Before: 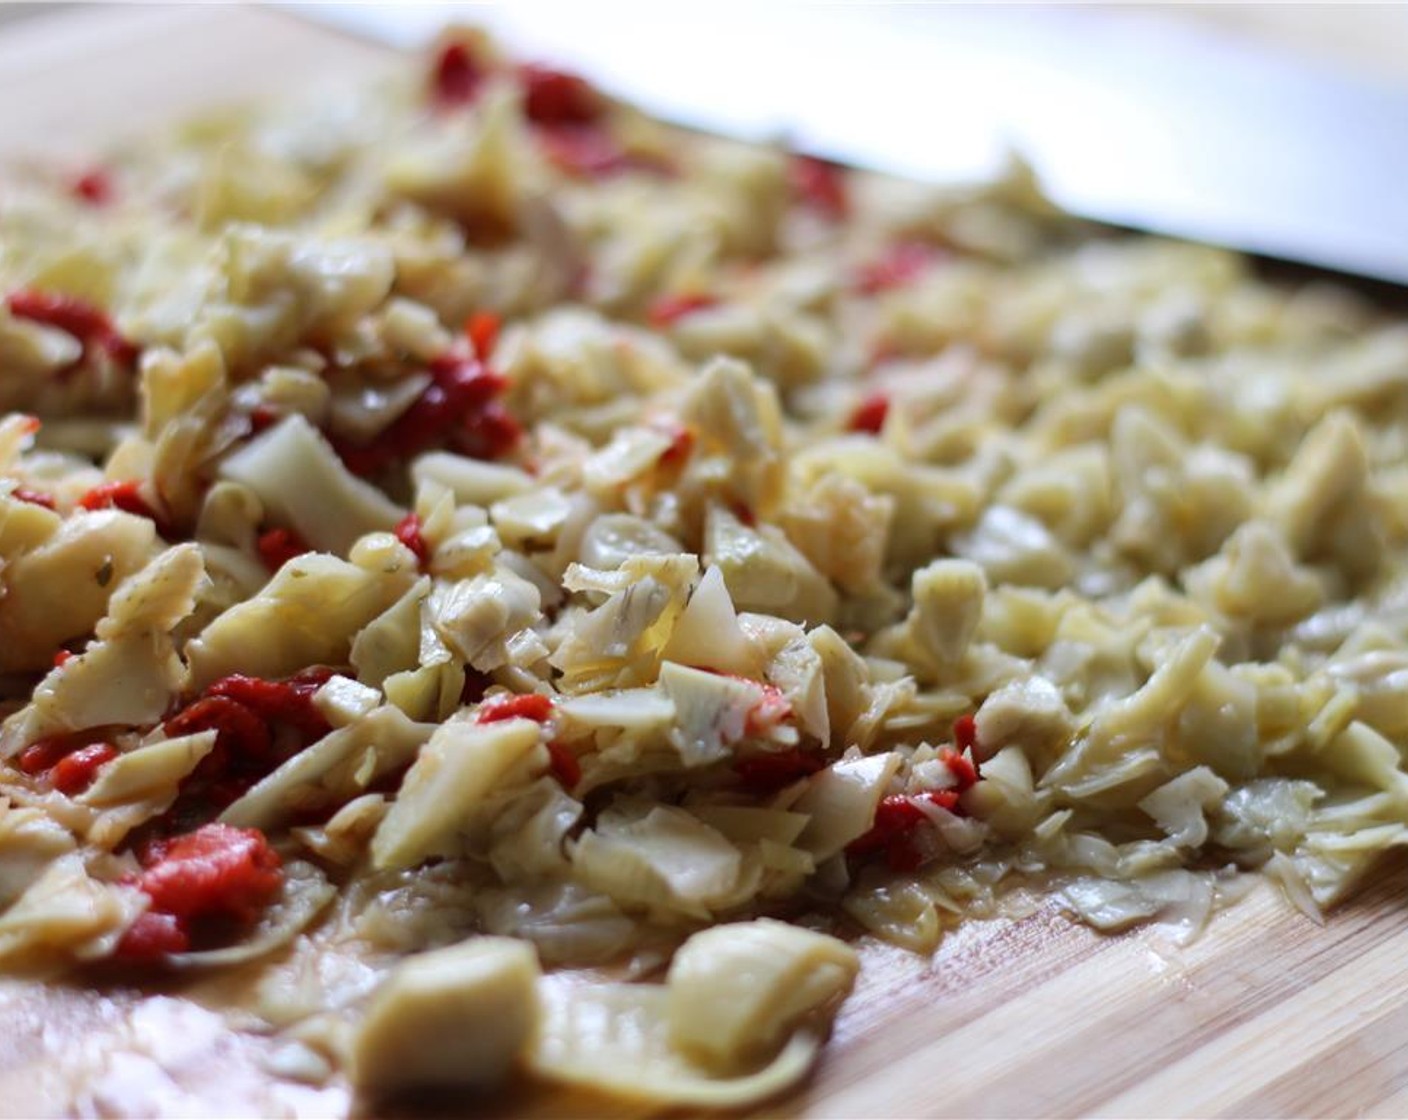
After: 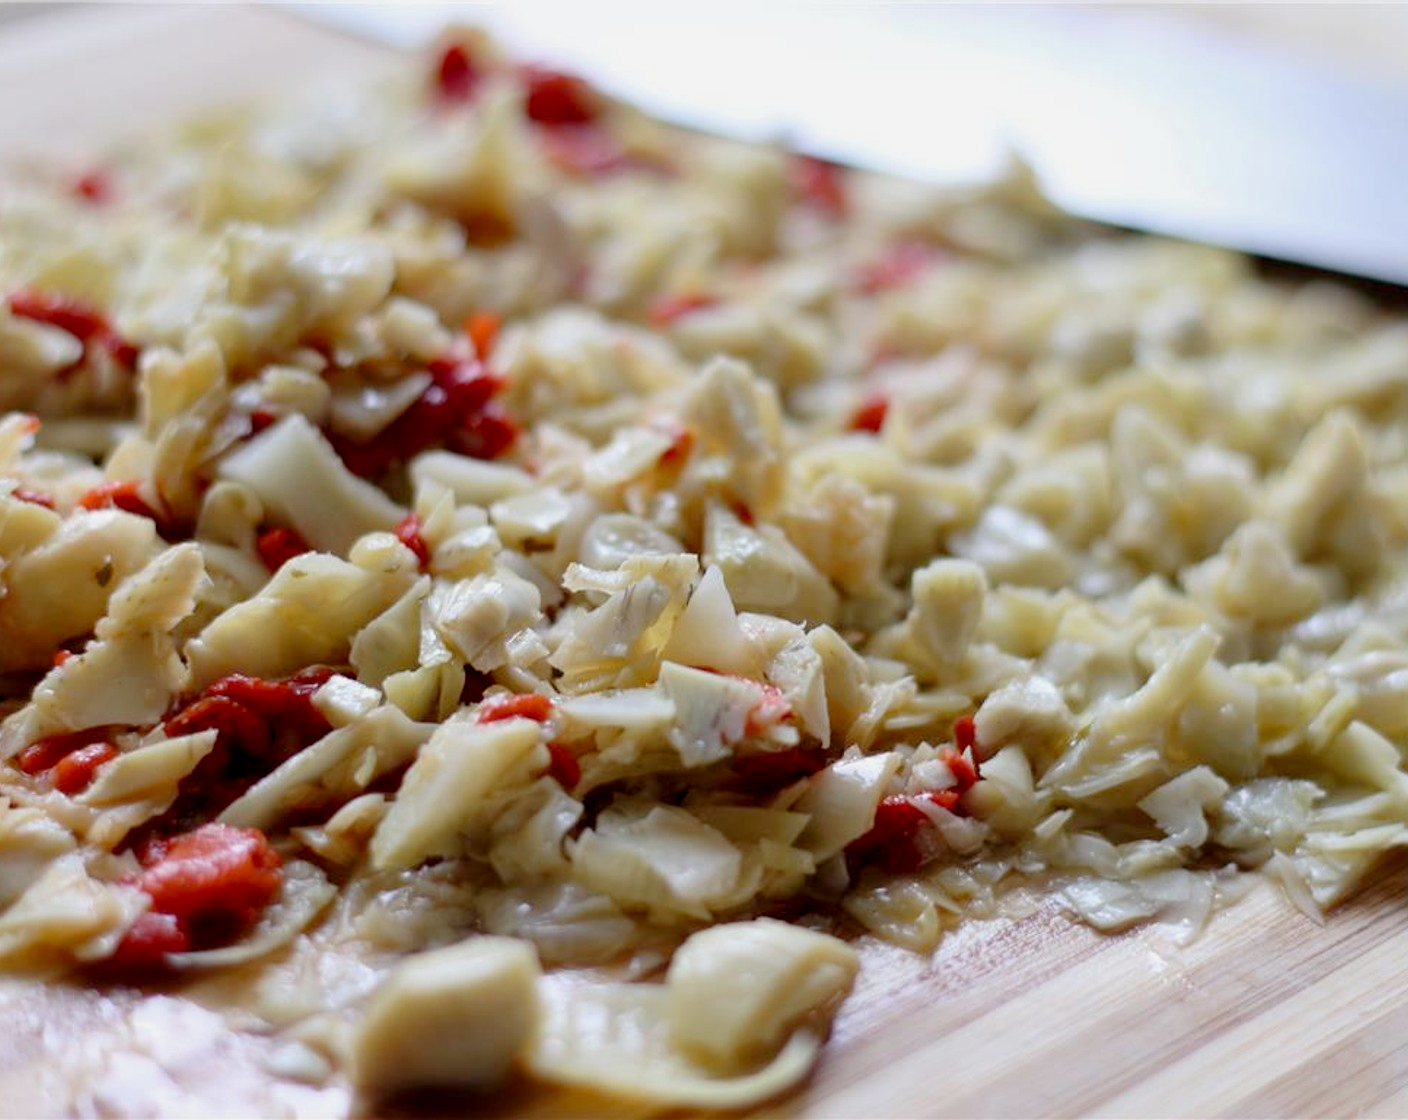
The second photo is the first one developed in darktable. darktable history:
tone curve: curves: ch0 [(0.047, 0) (0.292, 0.352) (0.657, 0.678) (1, 0.958)], preserve colors none
